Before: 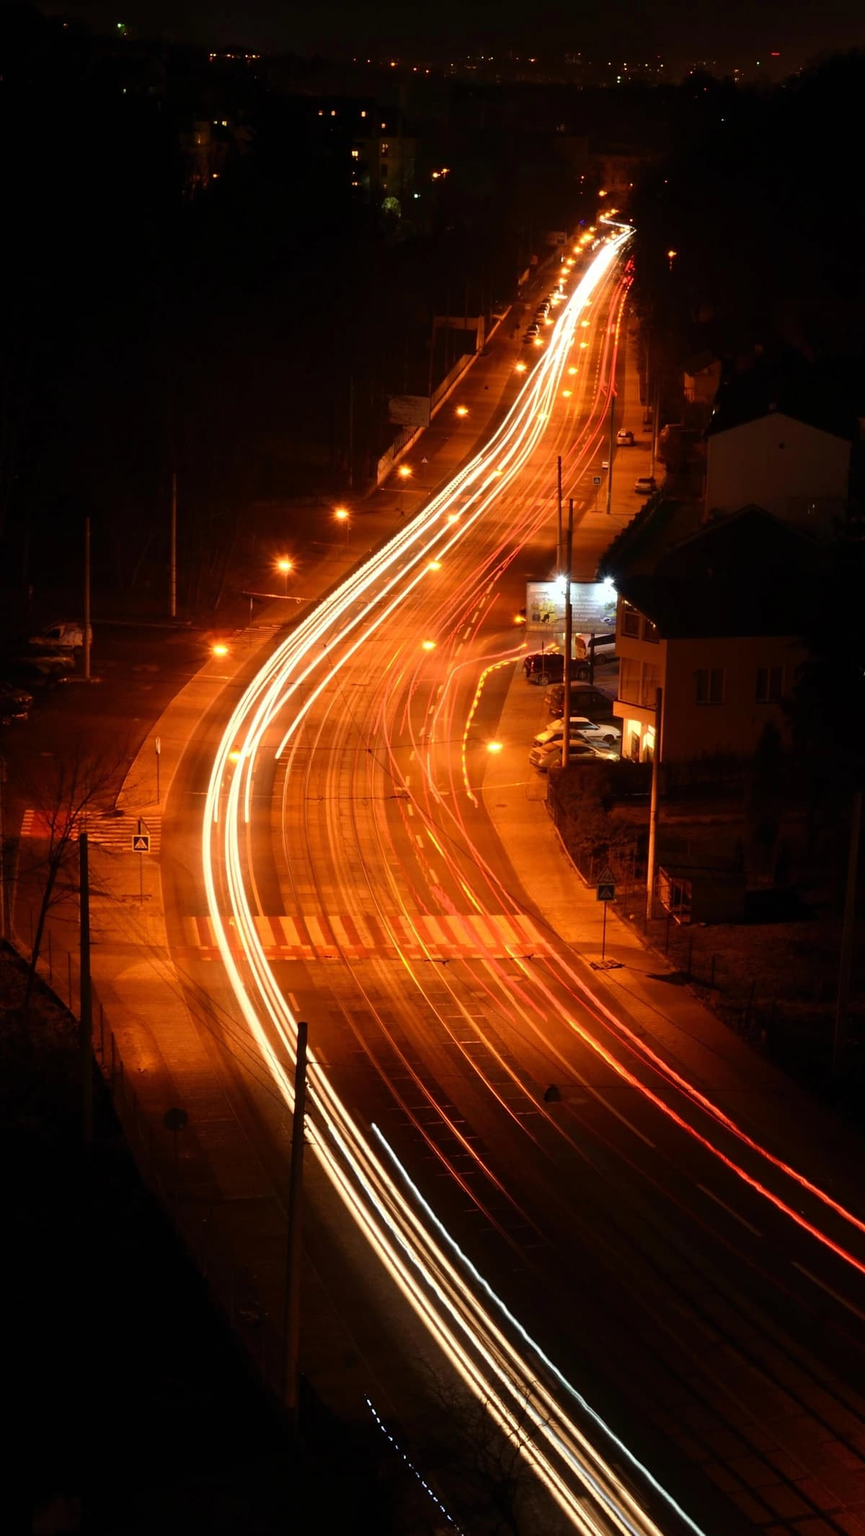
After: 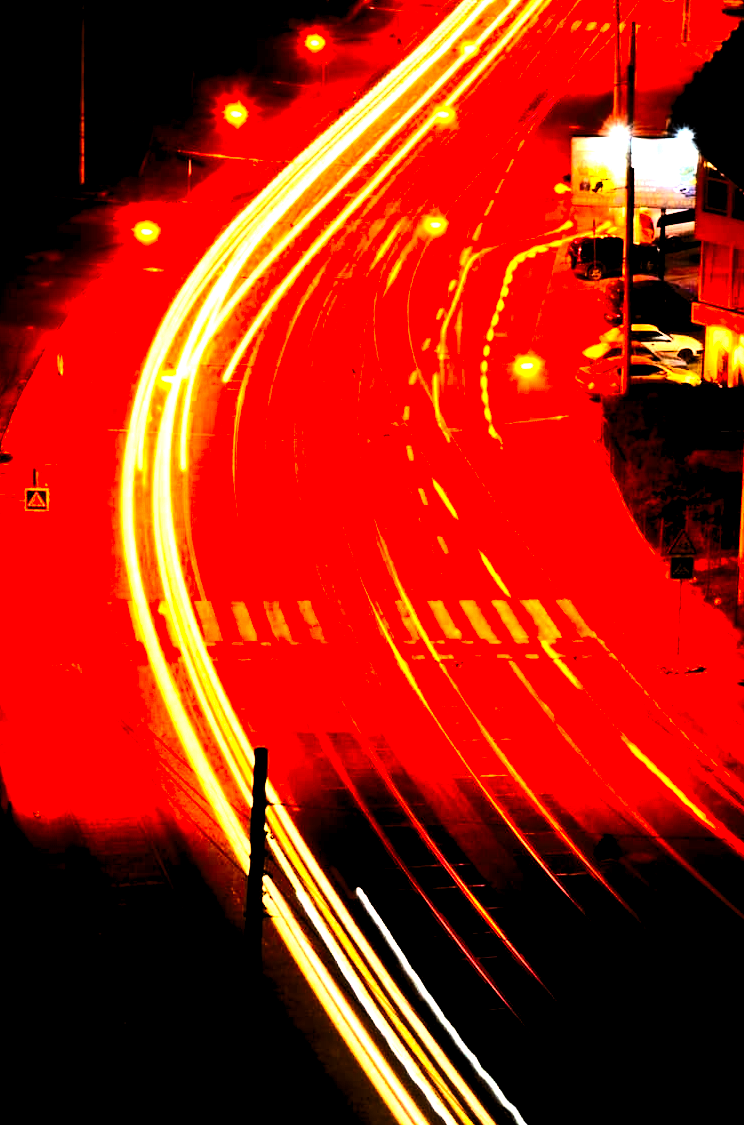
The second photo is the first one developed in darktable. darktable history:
contrast brightness saturation: contrast 0.268, brightness 0.02, saturation 0.877
exposure: black level correction 0, exposure 1.367 EV, compensate highlight preservation false
crop: left 13.262%, top 31.497%, right 24.689%, bottom 15.733%
tone equalizer: -8 EV -0.719 EV, -7 EV -0.733 EV, -6 EV -0.628 EV, -5 EV -0.39 EV, -3 EV 0.389 EV, -2 EV 0.6 EV, -1 EV 0.7 EV, +0 EV 0.728 EV, edges refinement/feathering 500, mask exposure compensation -1.57 EV, preserve details no
levels: levels [0.116, 0.574, 1]
